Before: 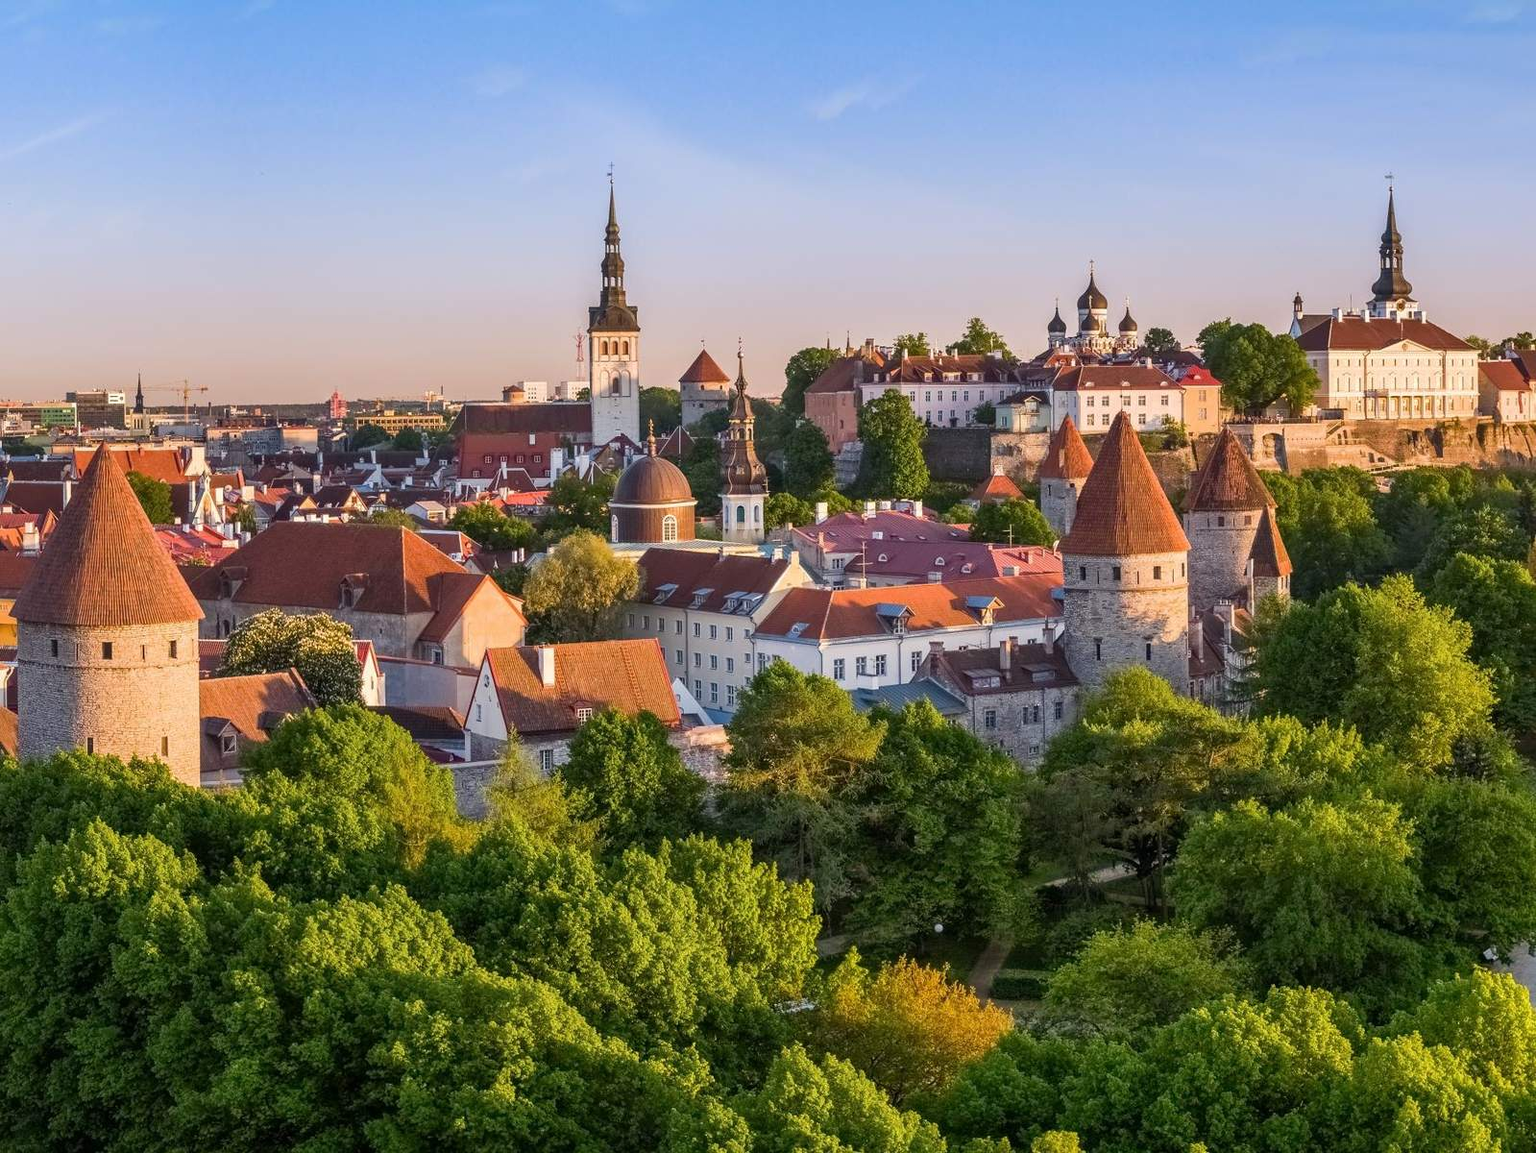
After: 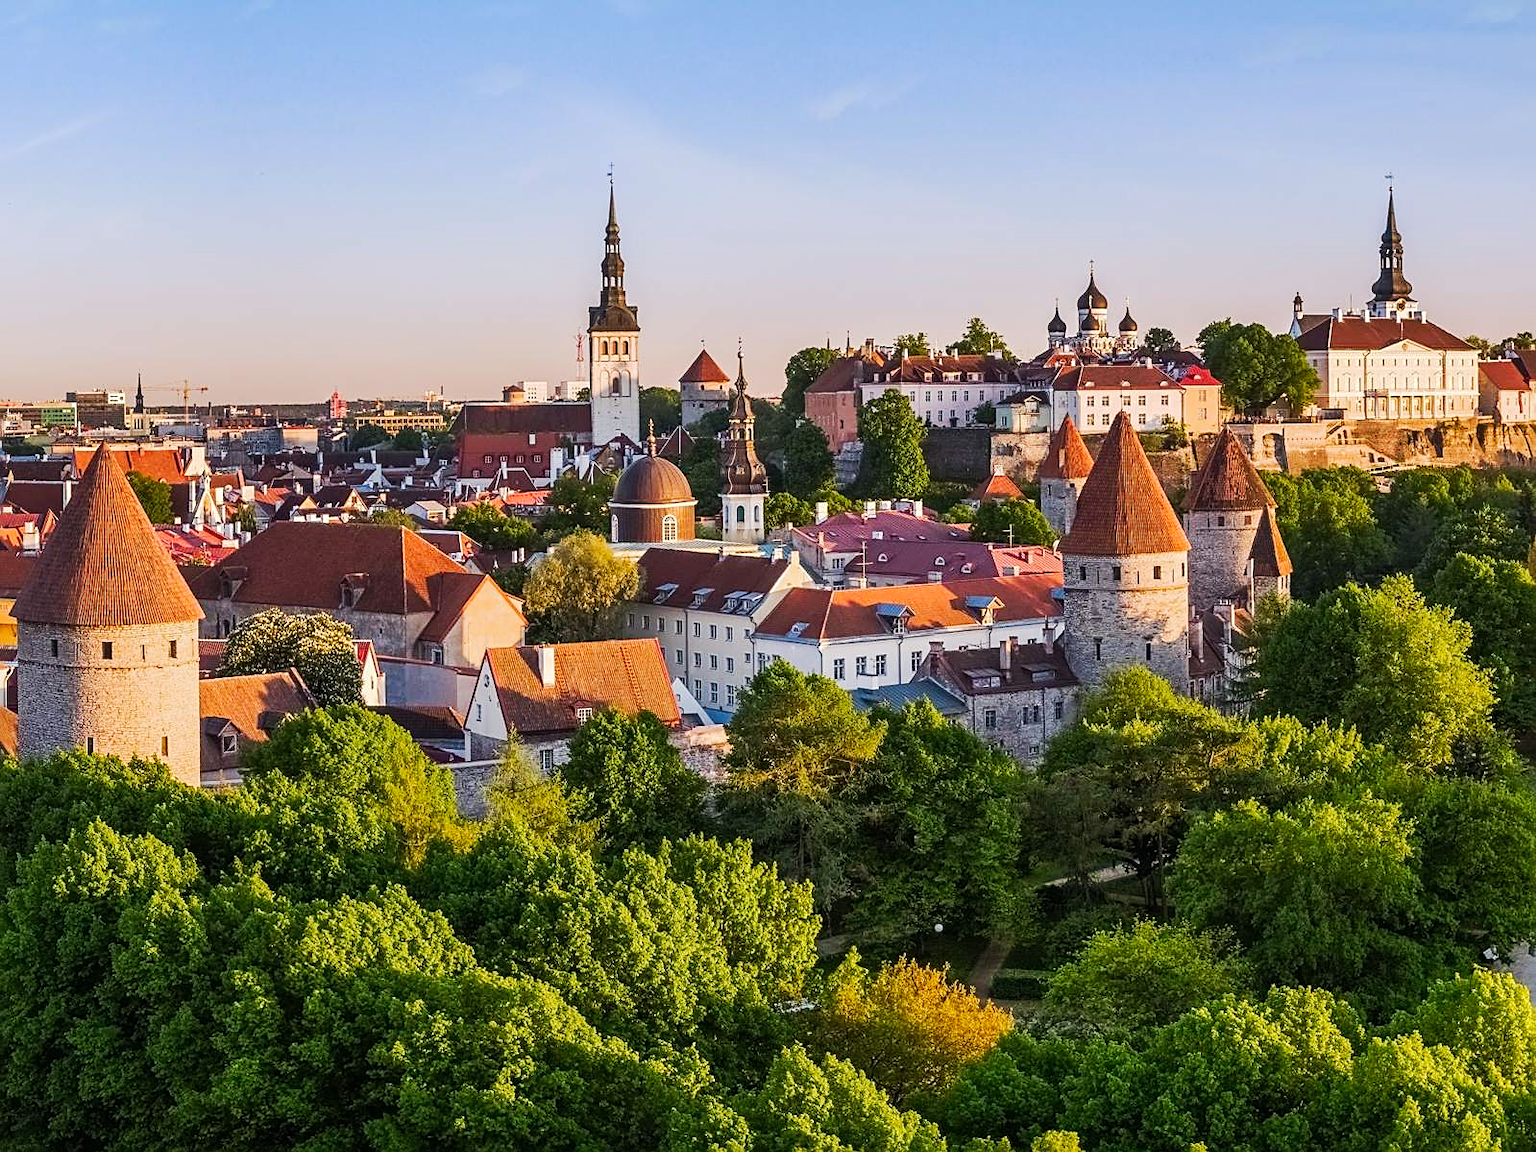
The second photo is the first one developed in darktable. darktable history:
tone curve: curves: ch0 [(0, 0) (0.003, 0.005) (0.011, 0.011) (0.025, 0.022) (0.044, 0.035) (0.069, 0.051) (0.1, 0.073) (0.136, 0.106) (0.177, 0.147) (0.224, 0.195) (0.277, 0.253) (0.335, 0.315) (0.399, 0.388) (0.468, 0.488) (0.543, 0.586) (0.623, 0.685) (0.709, 0.764) (0.801, 0.838) (0.898, 0.908) (1, 1)], preserve colors none
sharpen: on, module defaults
